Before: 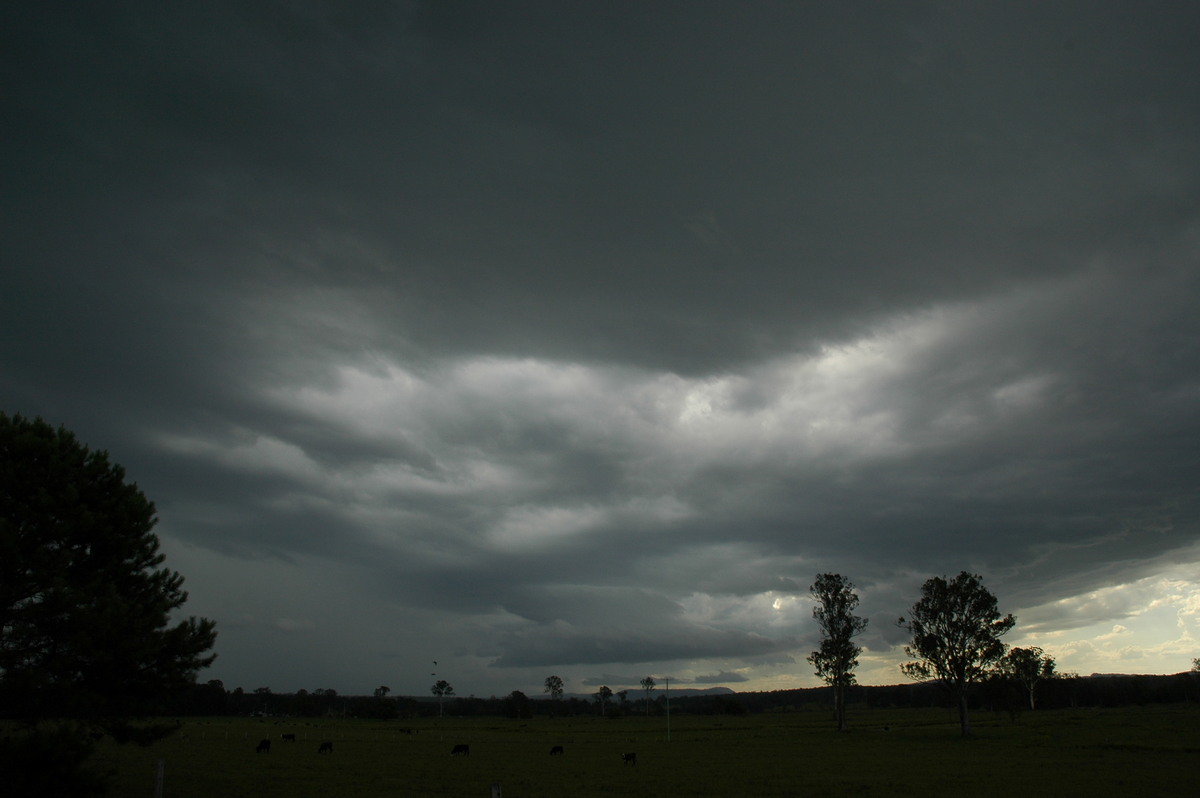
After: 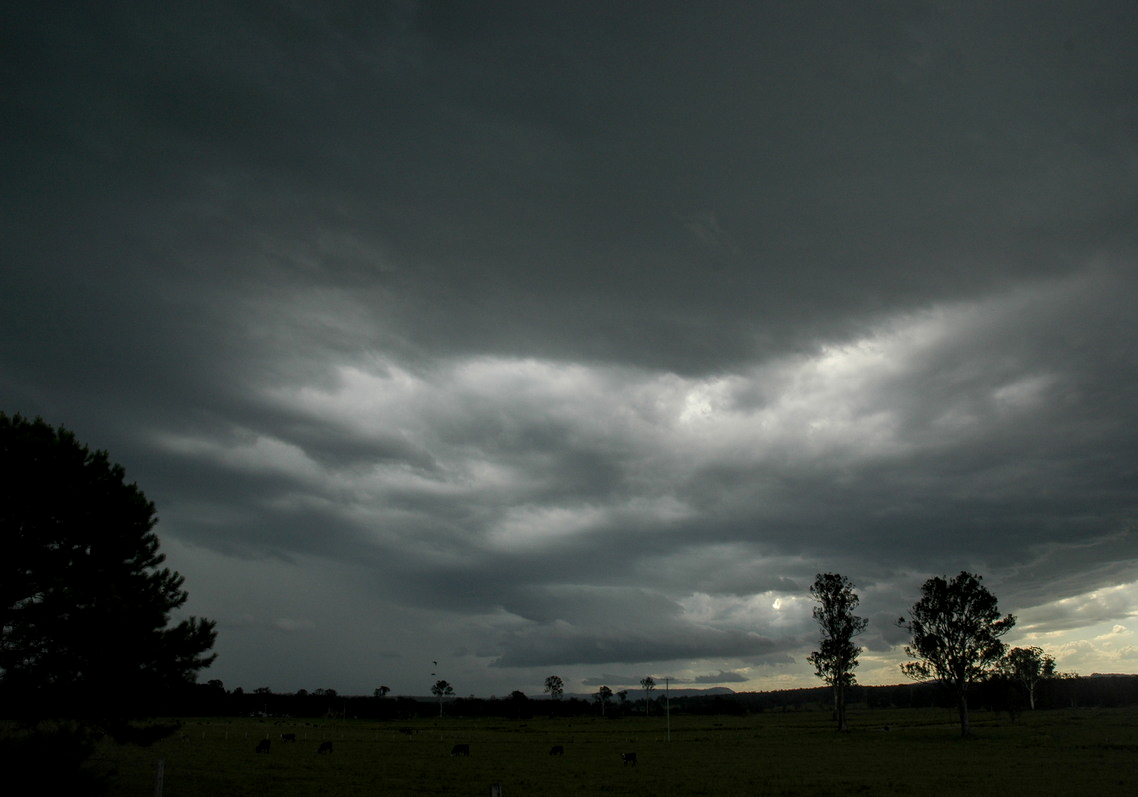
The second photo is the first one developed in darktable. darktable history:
local contrast: highlights 35%, detail 135%
crop and rotate: right 5.167%
